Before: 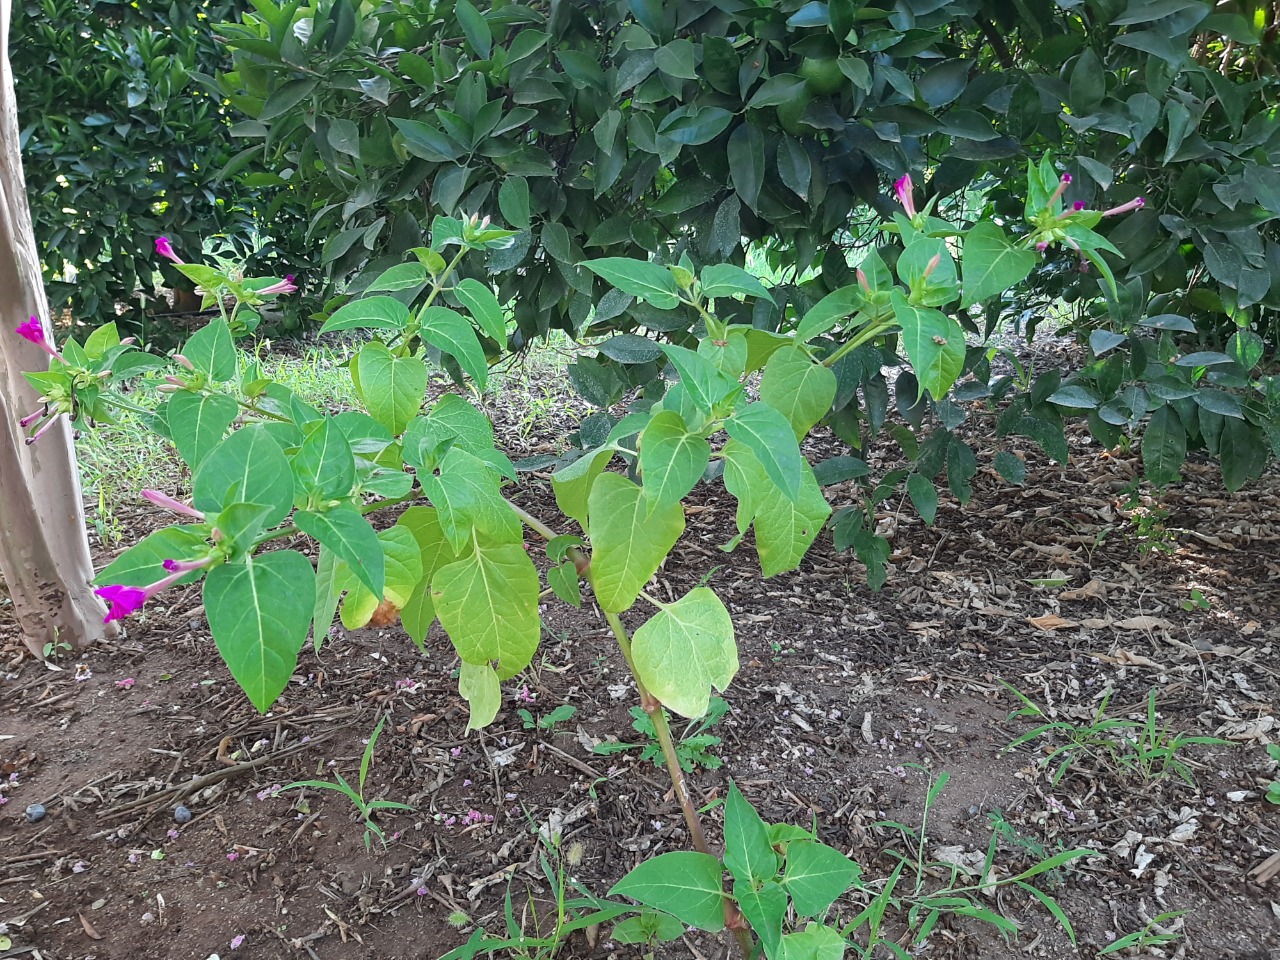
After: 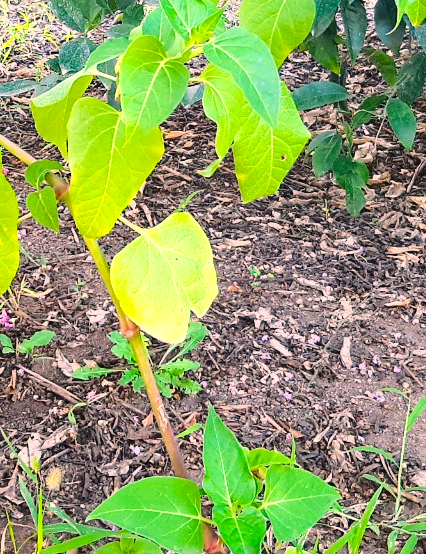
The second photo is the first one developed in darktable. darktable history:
base curve: curves: ch0 [(0, 0) (0.028, 0.03) (0.121, 0.232) (0.46, 0.748) (0.859, 0.968) (1, 1)], preserve colors average RGB
crop: left 40.778%, top 39.121%, right 25.897%, bottom 3.166%
color balance rgb: highlights gain › chroma 4.507%, highlights gain › hue 33.87°, linear chroma grading › shadows 19.183%, linear chroma grading › highlights 3.971%, linear chroma grading › mid-tones 10.607%, perceptual saturation grading › global saturation 42.583%, perceptual brilliance grading › global brilliance 3.957%
